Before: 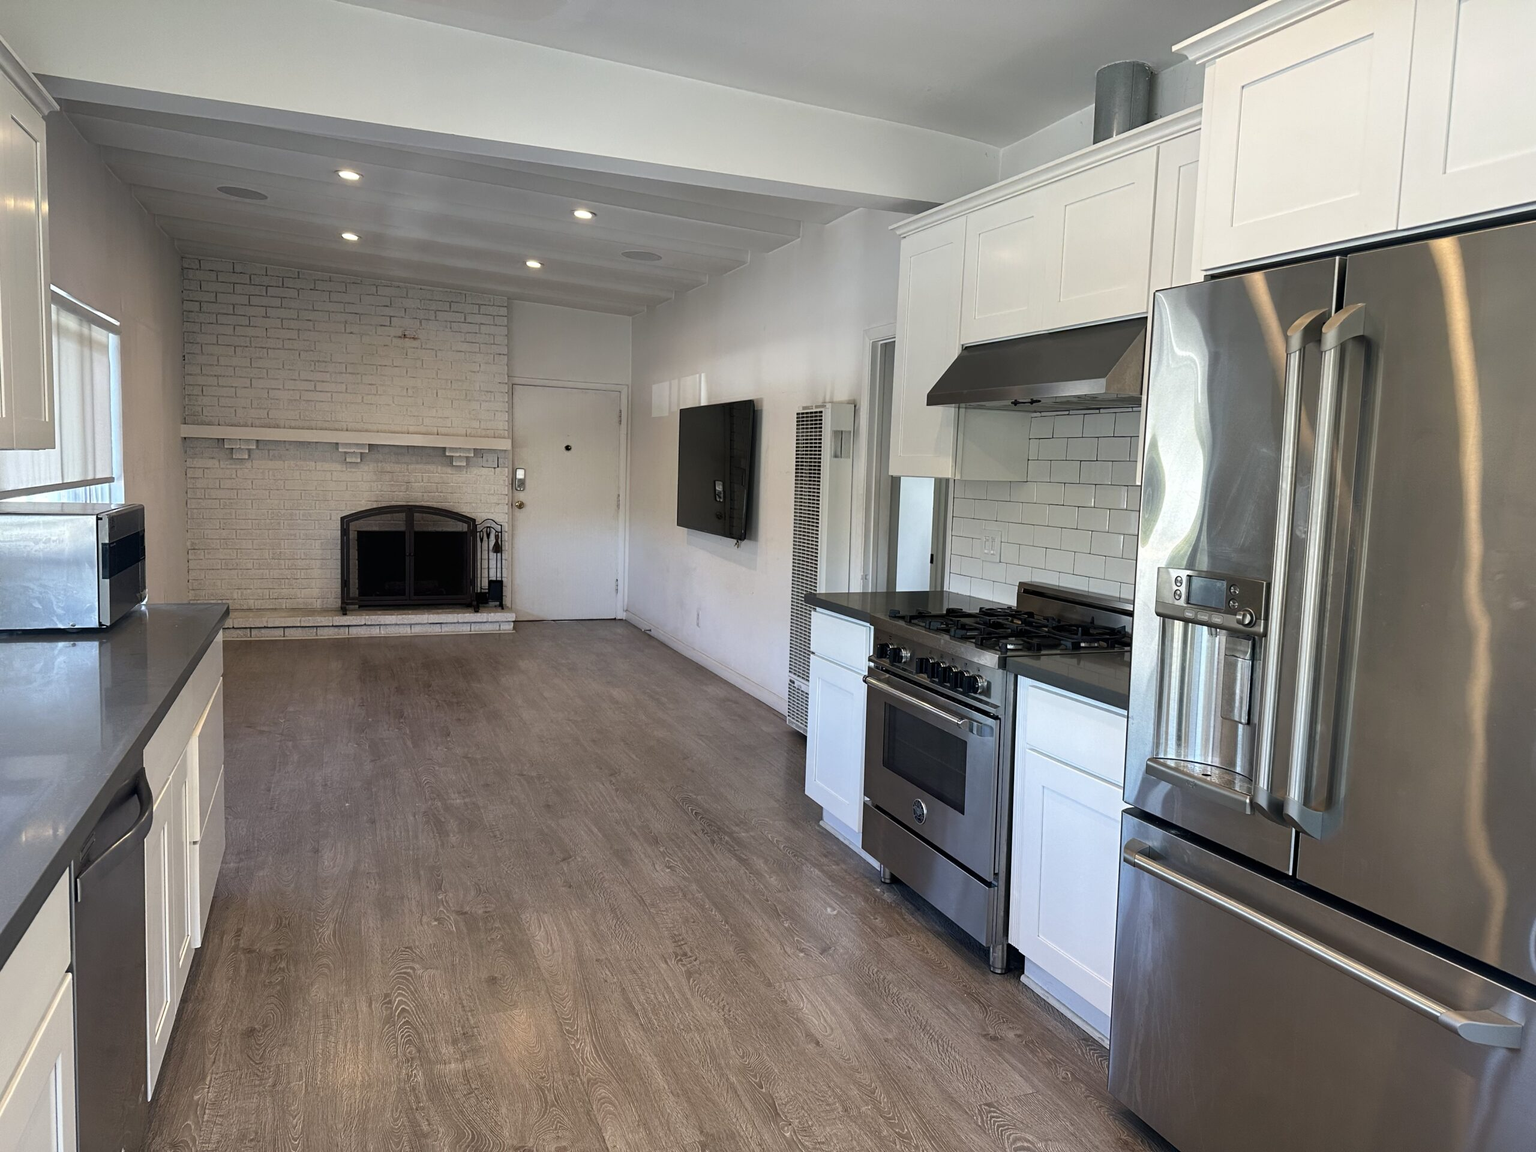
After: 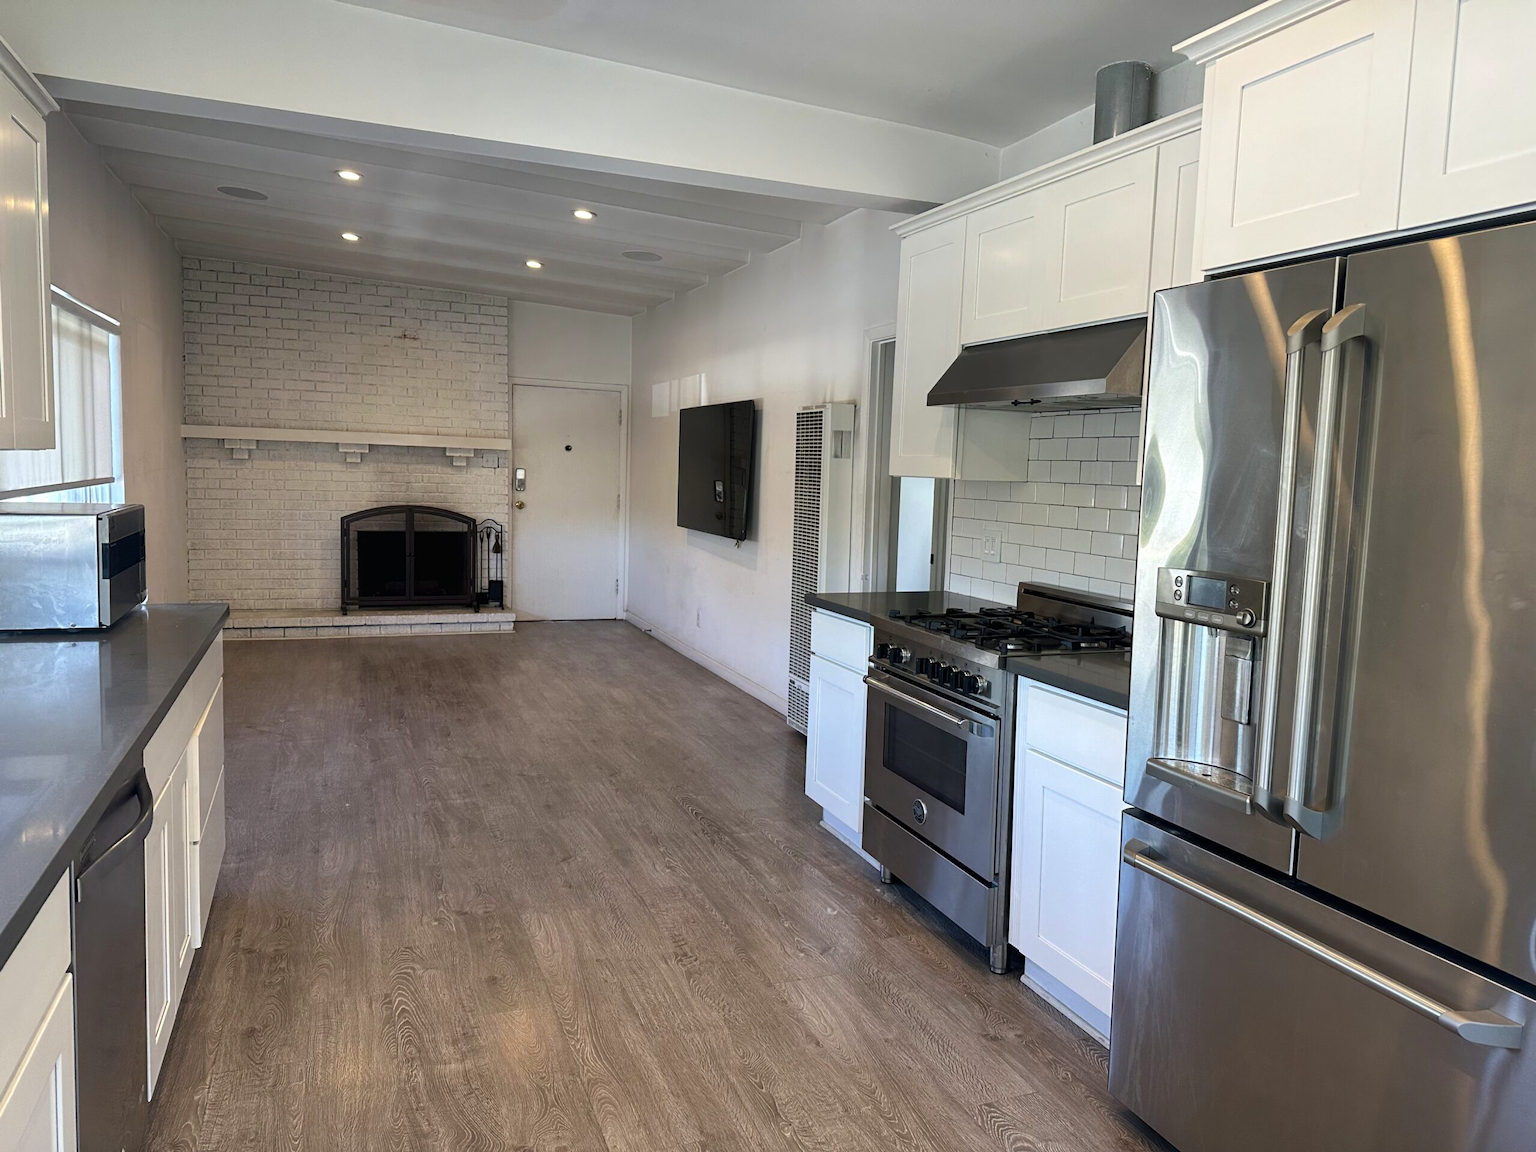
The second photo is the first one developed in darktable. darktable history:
contrast brightness saturation: contrast 0.042, saturation 0.164
